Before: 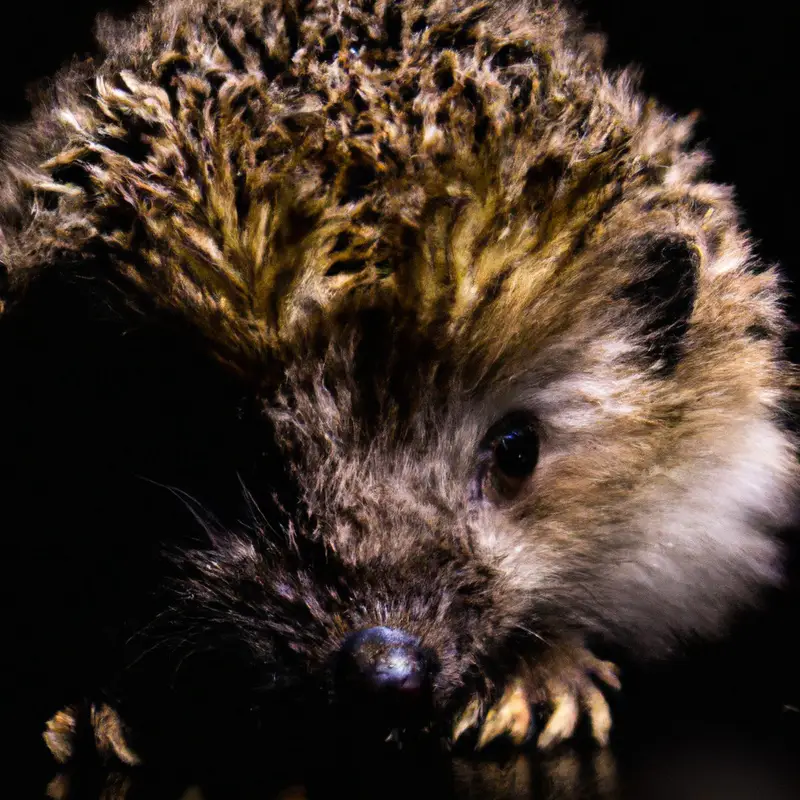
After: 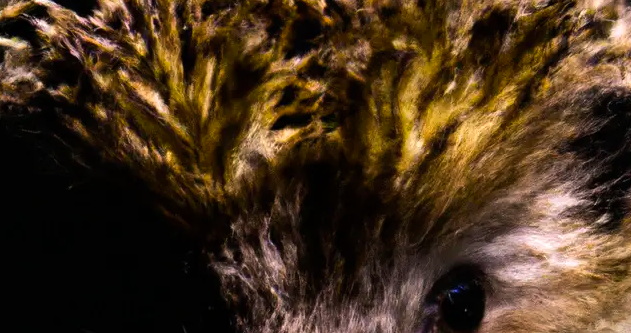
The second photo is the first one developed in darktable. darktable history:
crop: left 6.802%, top 18.365%, right 14.277%, bottom 39.911%
color balance rgb: shadows lift › luminance -19.923%, perceptual saturation grading › global saturation 0.416%, perceptual brilliance grading › highlights 4.849%, perceptual brilliance grading › shadows -9.525%, global vibrance 41.69%
